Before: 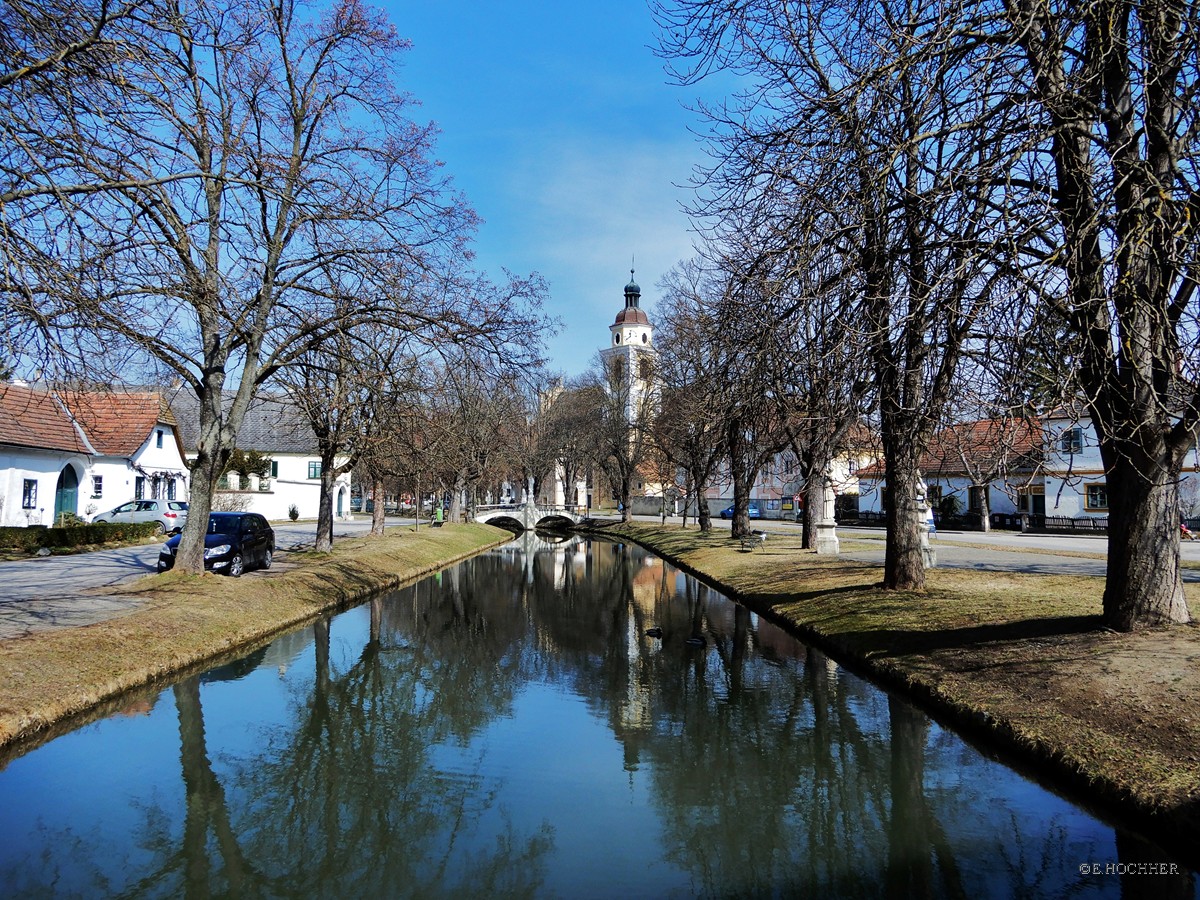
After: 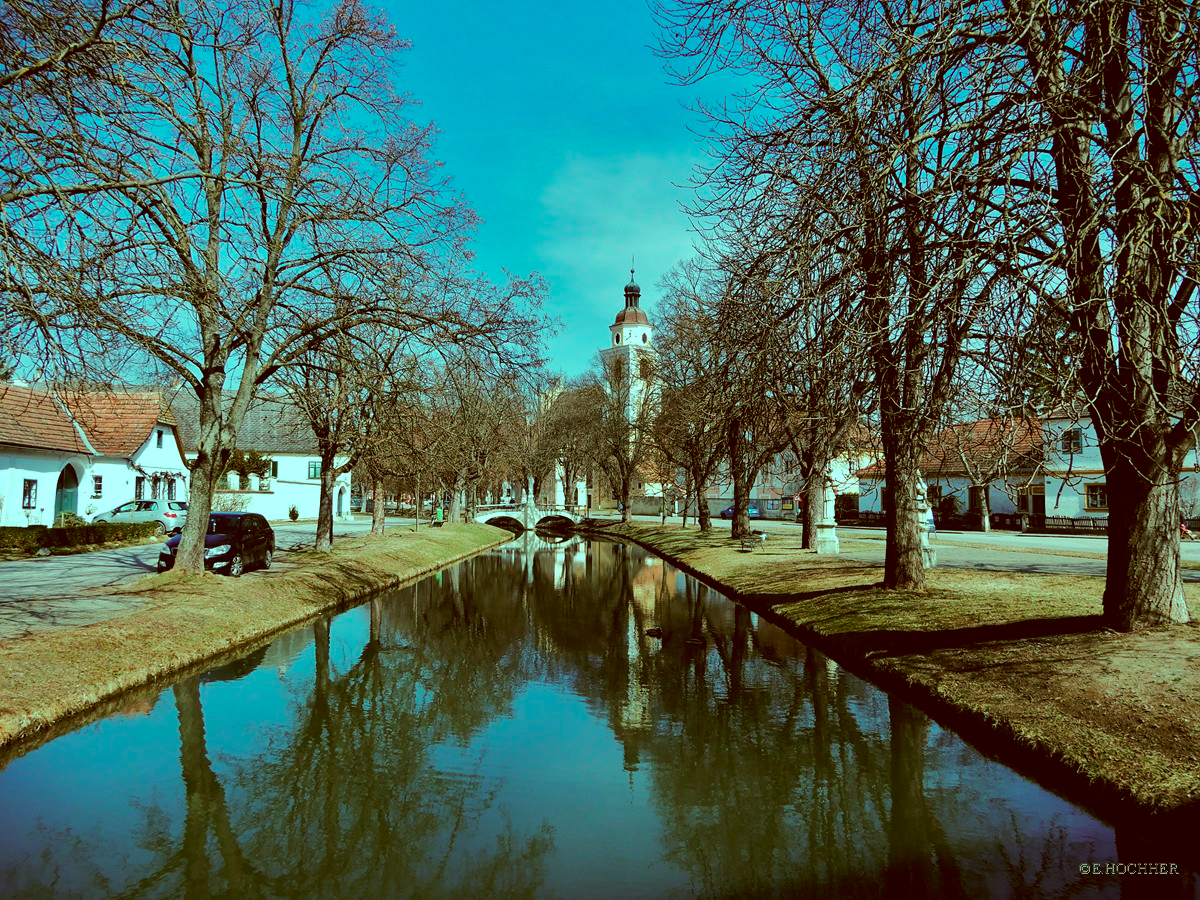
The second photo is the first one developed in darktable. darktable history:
color balance rgb: shadows lift › chroma 7.23%, shadows lift › hue 246.48°, highlights gain › chroma 5.38%, highlights gain › hue 196.93°, white fulcrum 1 EV
color correction: highlights a* -14.62, highlights b* -16.22, shadows a* 10.12, shadows b* 29.4
exposure: compensate highlight preservation false
white balance: red 1.123, blue 0.83
